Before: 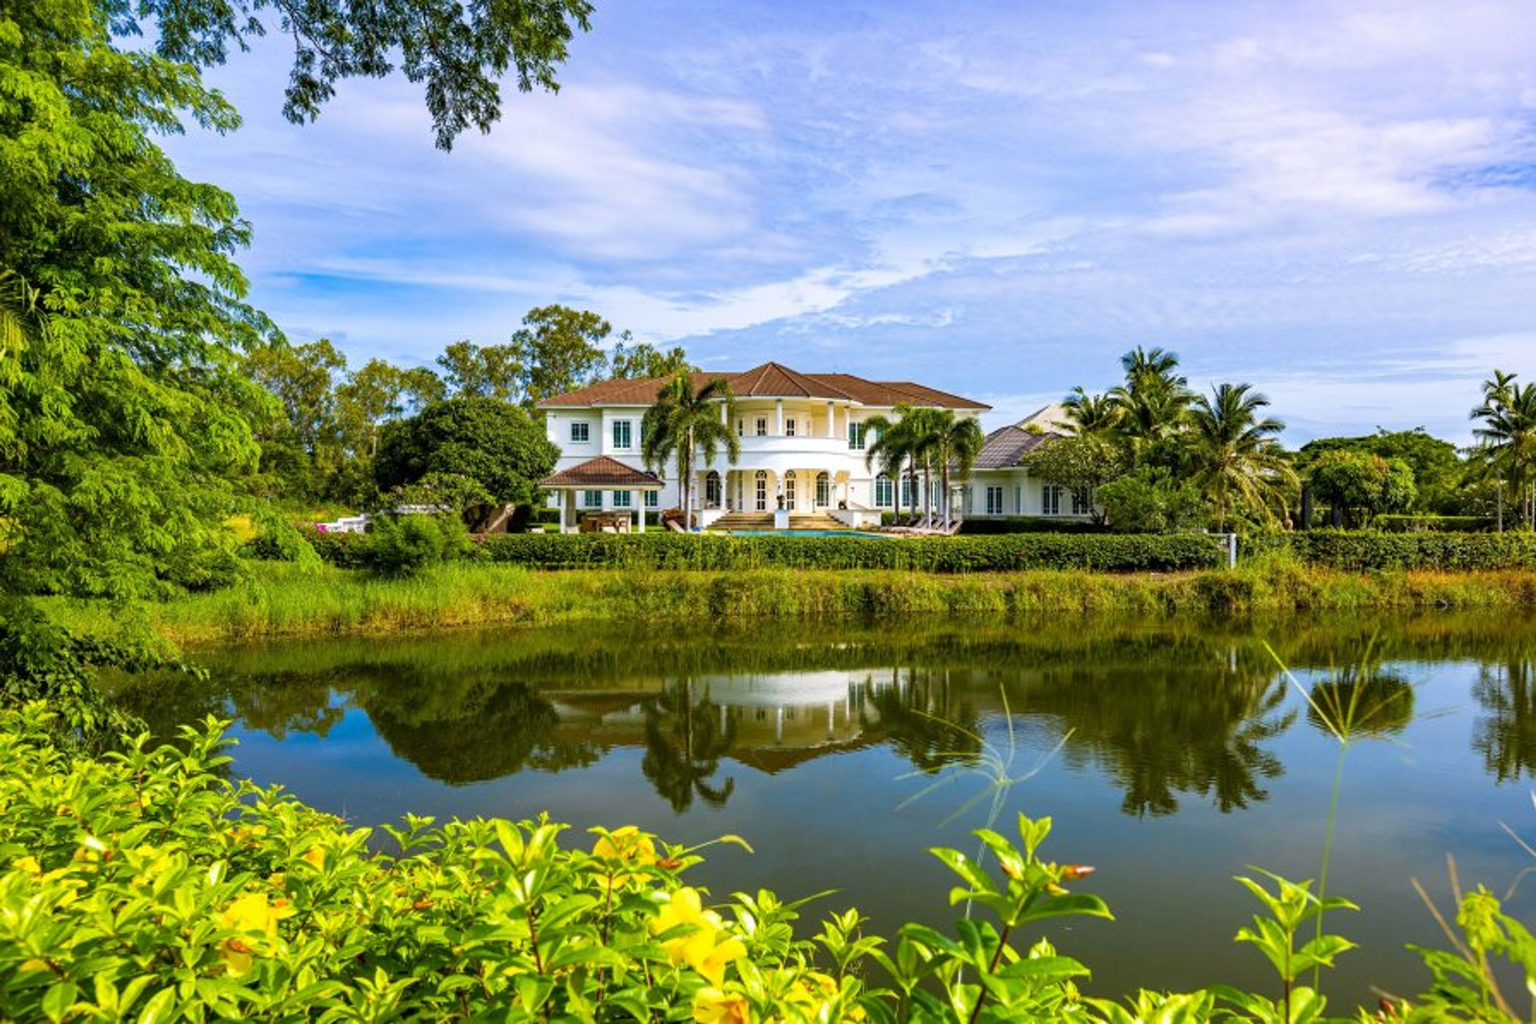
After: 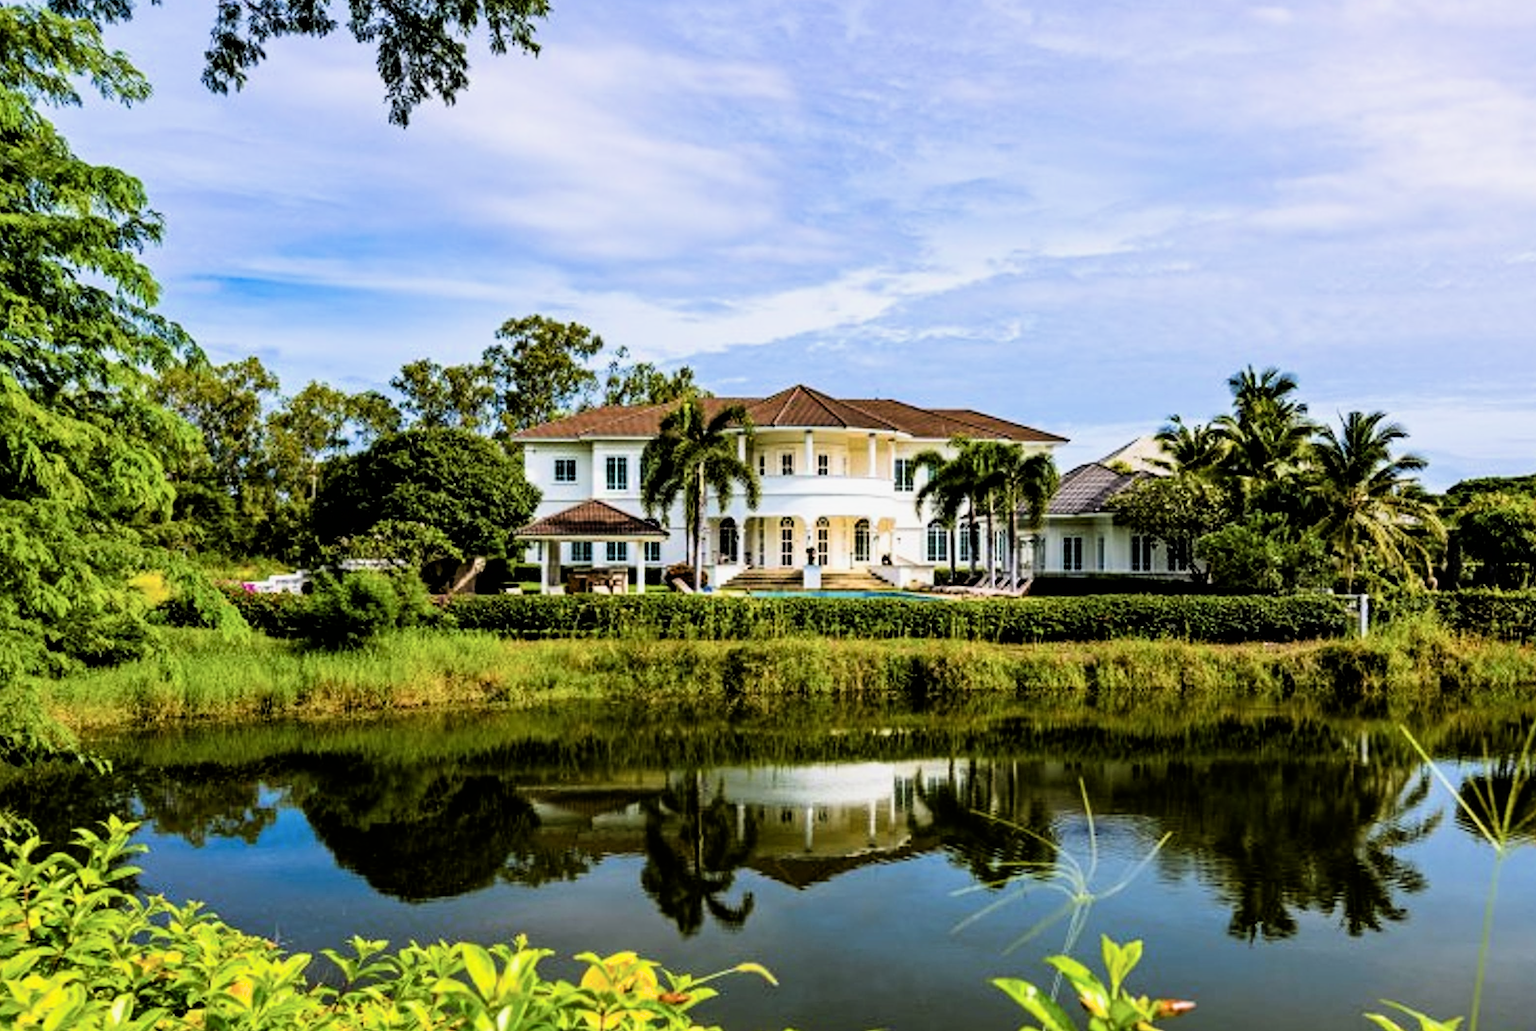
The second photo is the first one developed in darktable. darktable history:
filmic rgb: black relative exposure -4.06 EV, white relative exposure 2.99 EV, hardness 2.99, contrast 1.49
crop and rotate: left 7.686%, top 4.687%, right 10.546%, bottom 12.945%
contrast equalizer: octaves 7, y [[0.502, 0.505, 0.512, 0.529, 0.564, 0.588], [0.5 ×6], [0.502, 0.505, 0.512, 0.529, 0.564, 0.588], [0, 0.001, 0.001, 0.004, 0.008, 0.011], [0, 0.001, 0.001, 0.004, 0.008, 0.011]], mix 0.776
